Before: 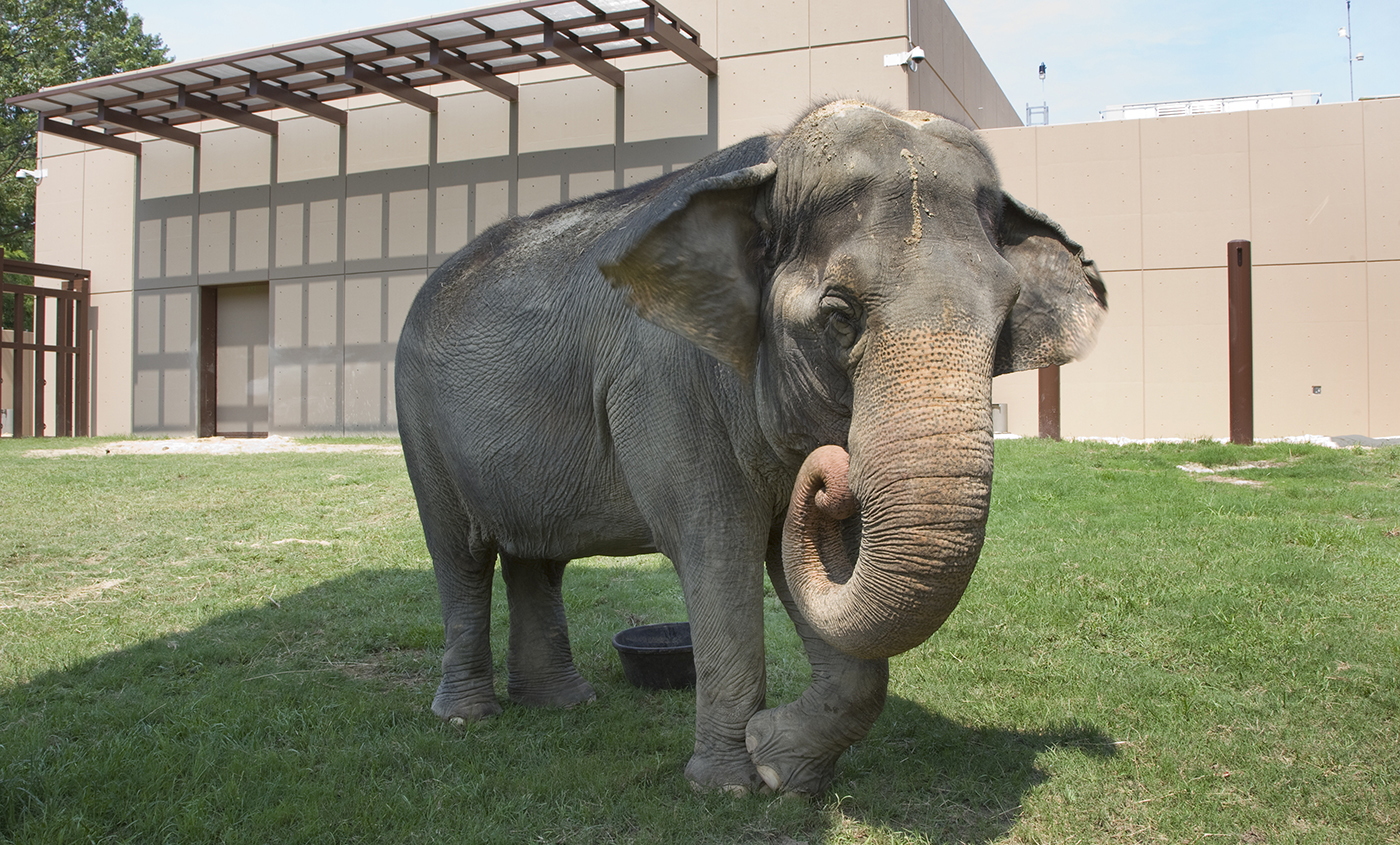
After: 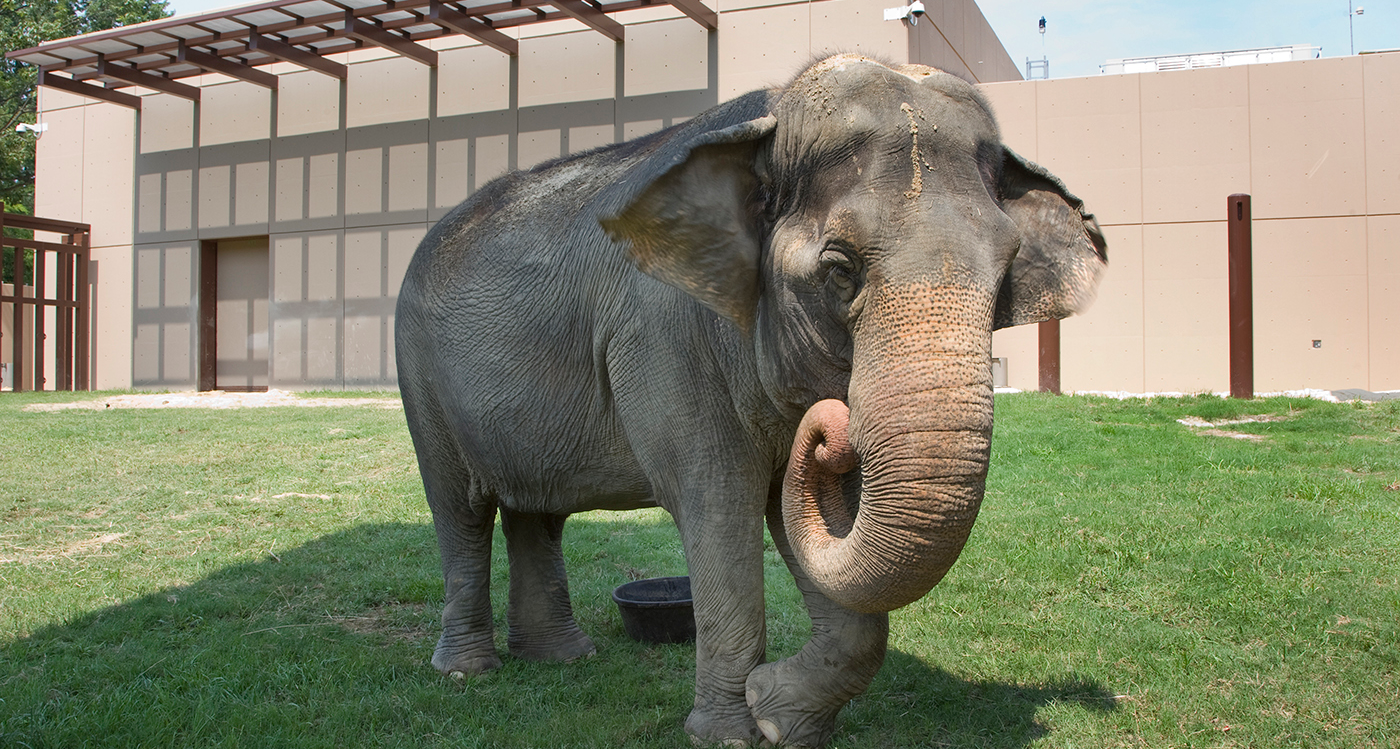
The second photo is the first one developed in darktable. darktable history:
crop and rotate: top 5.448%, bottom 5.88%
shadows and highlights: radius 124.83, shadows 30.43, highlights -30.66, low approximation 0.01, soften with gaussian
